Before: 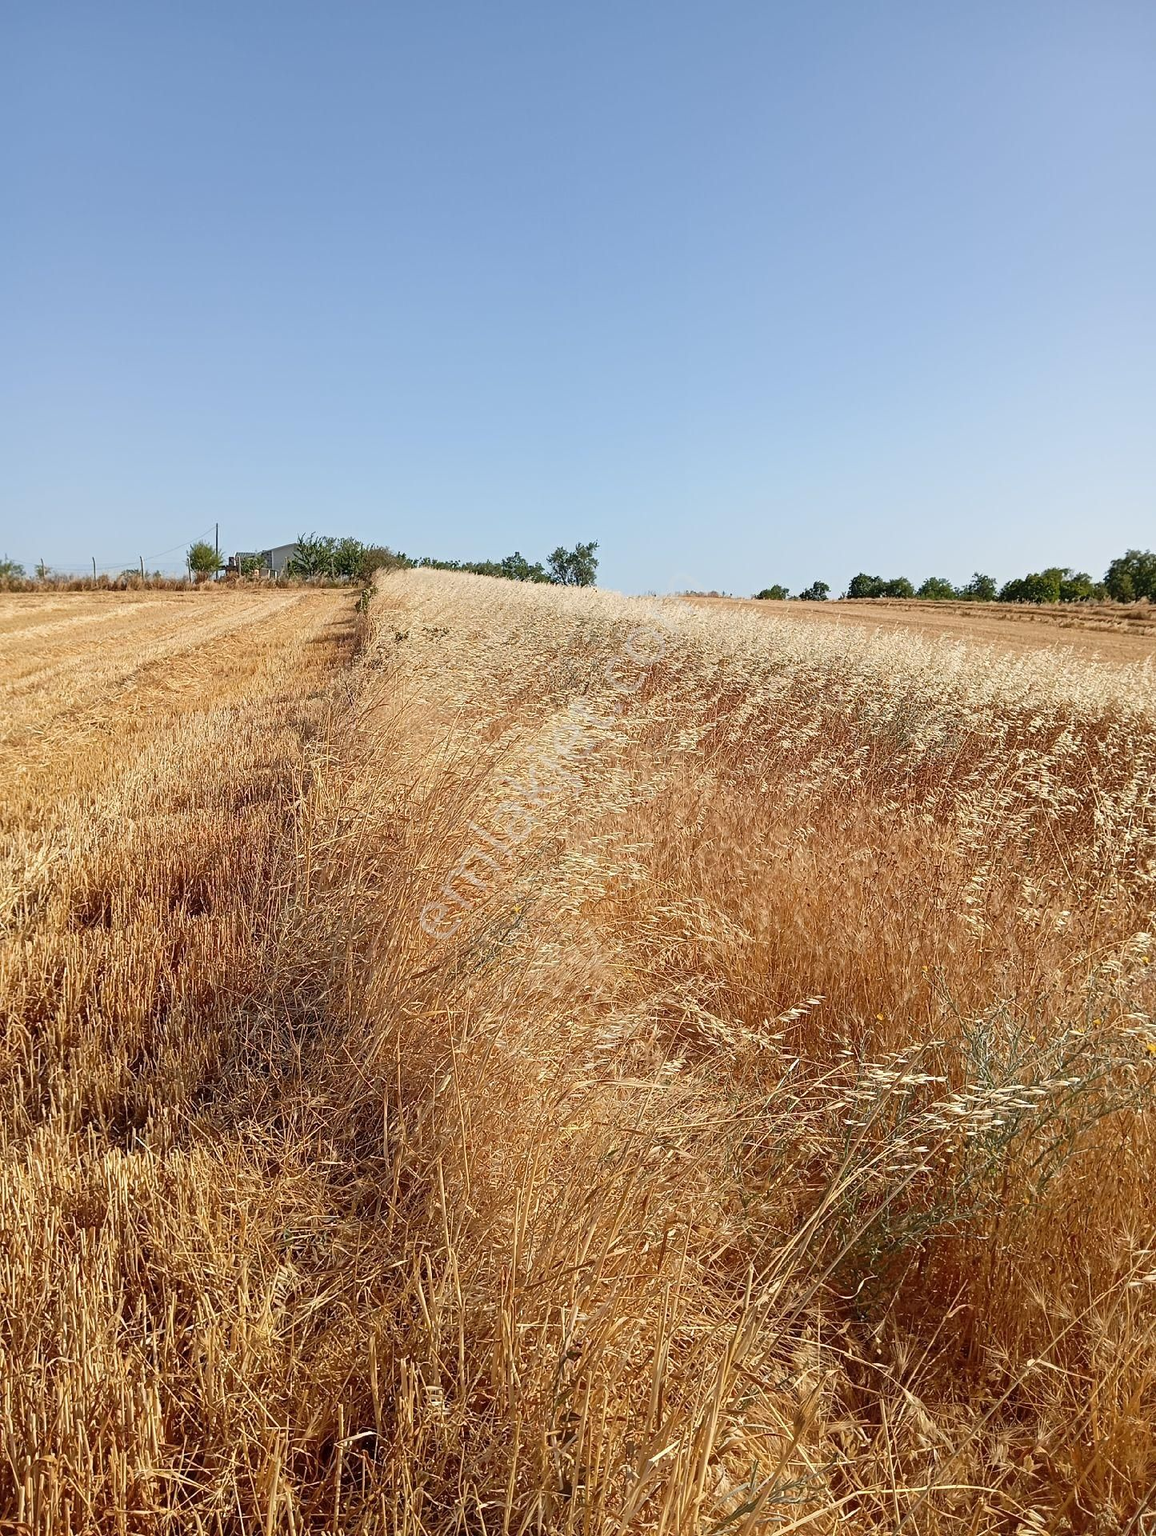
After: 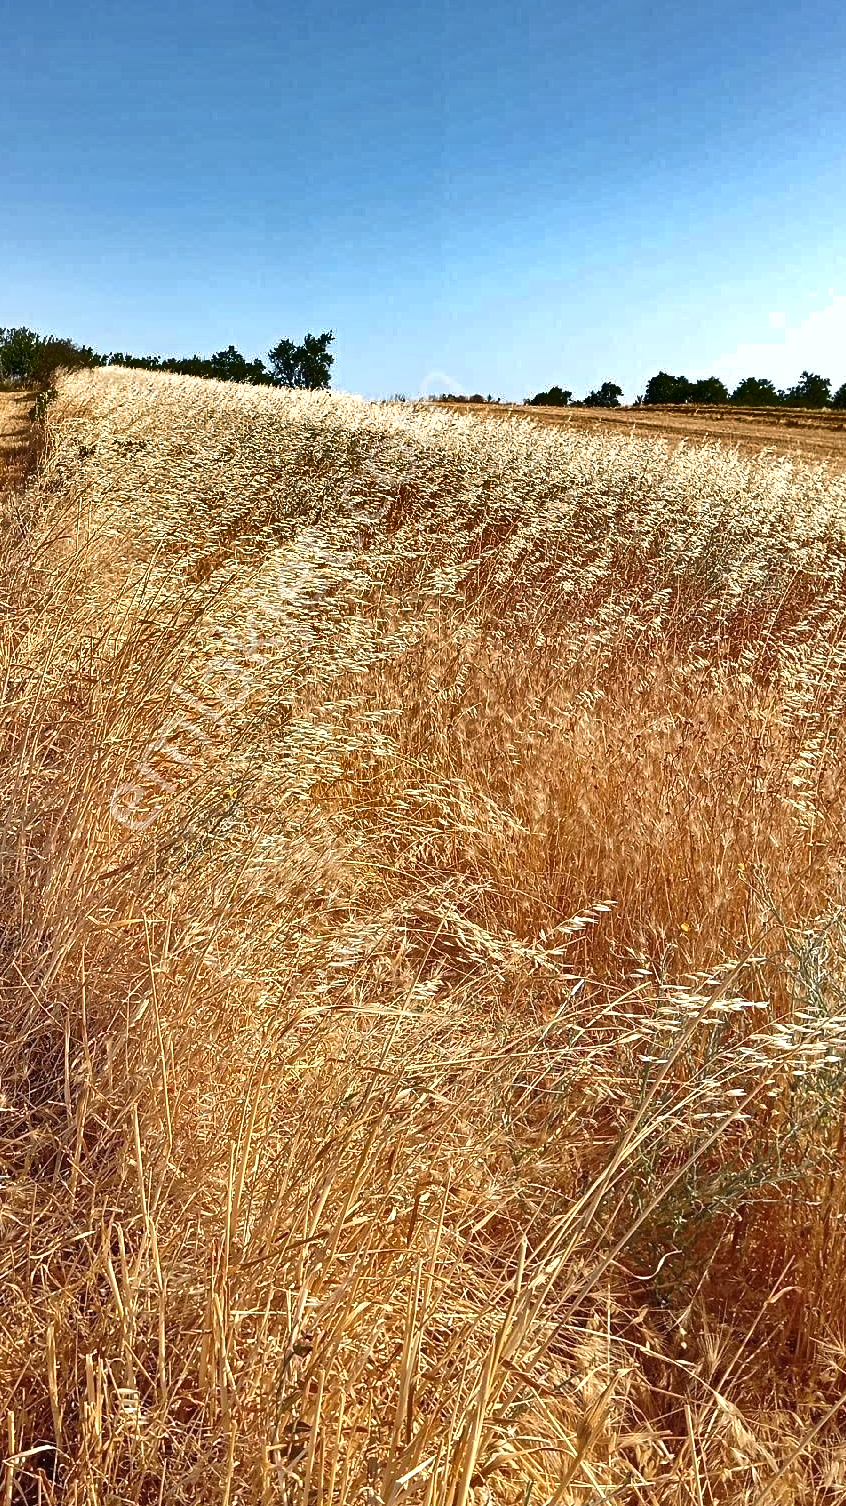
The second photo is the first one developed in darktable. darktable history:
crop and rotate: left 28.736%, top 17.917%, right 12.657%, bottom 3.633%
exposure: exposure 0.564 EV, compensate exposure bias true, compensate highlight preservation false
shadows and highlights: shadows 24.64, highlights -79.14, soften with gaussian
